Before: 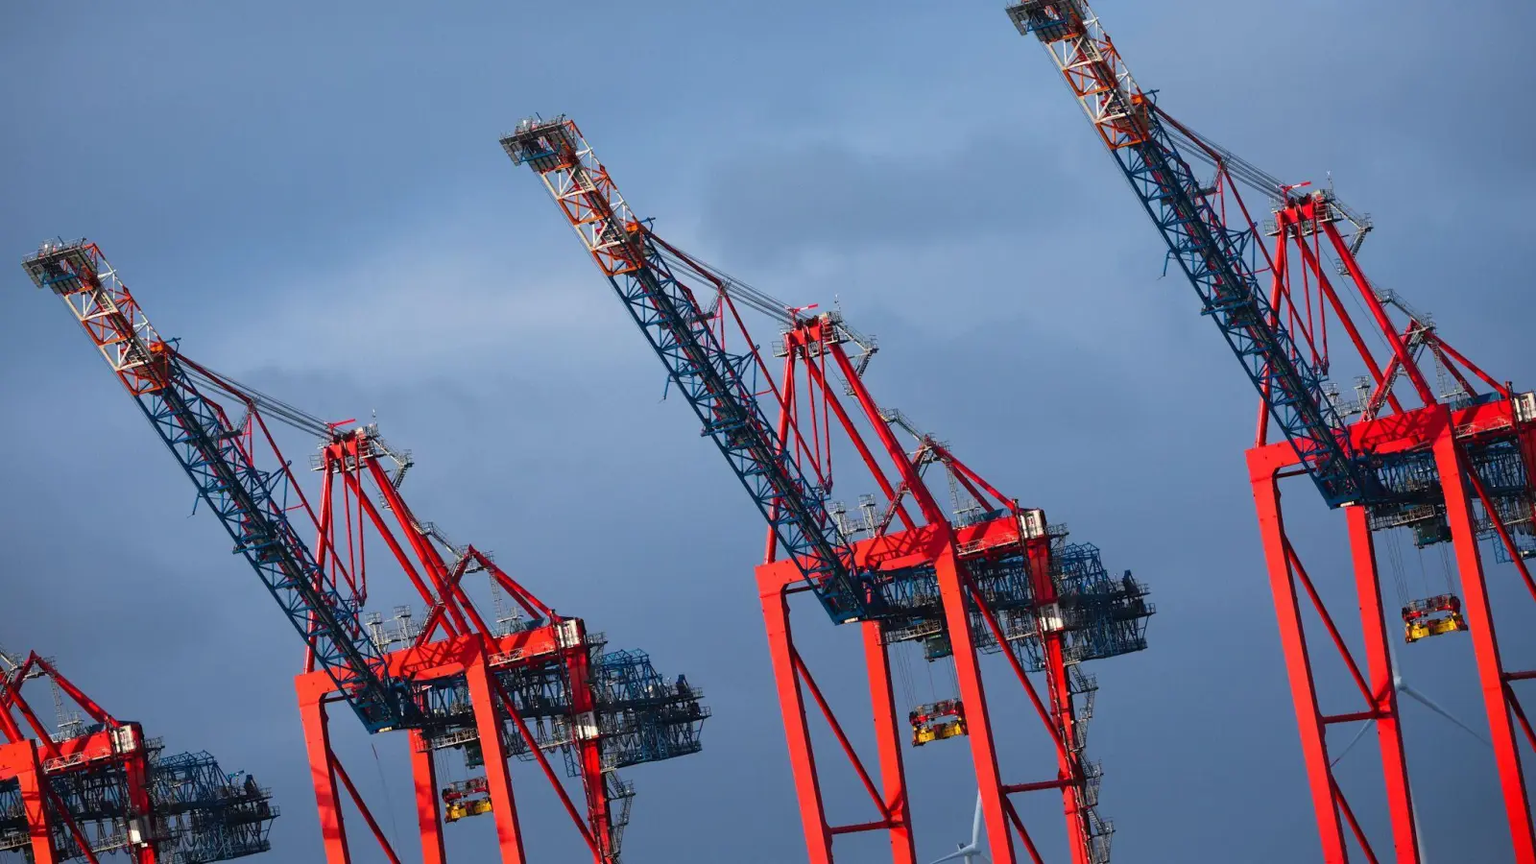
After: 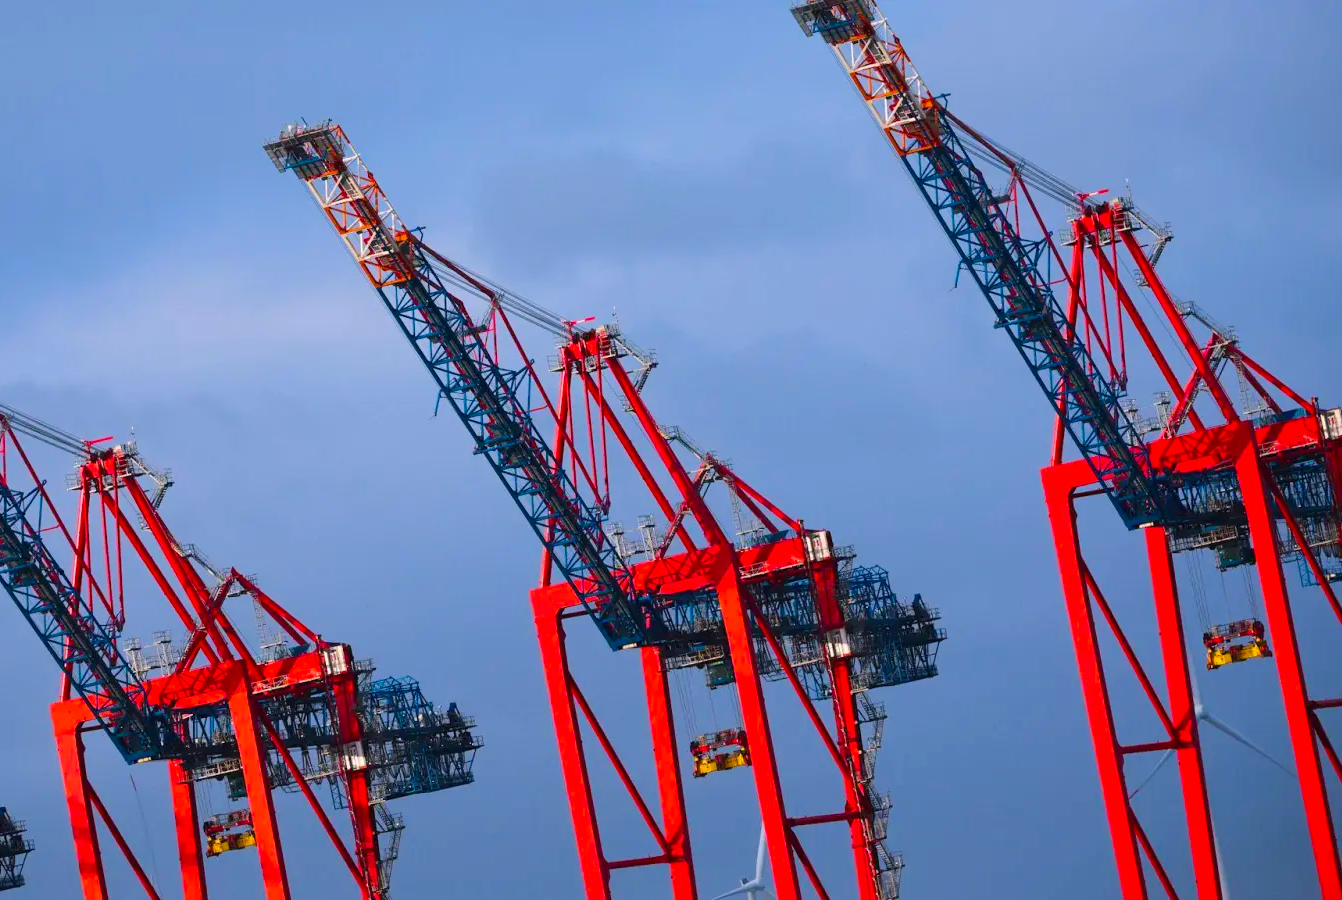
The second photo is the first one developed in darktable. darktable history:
color balance rgb: highlights gain › chroma 1.505%, highlights gain › hue 308.38°, perceptual saturation grading › global saturation 30.364%, perceptual brilliance grading › mid-tones 10.387%, perceptual brilliance grading › shadows 15.301%
crop: left 16.07%
